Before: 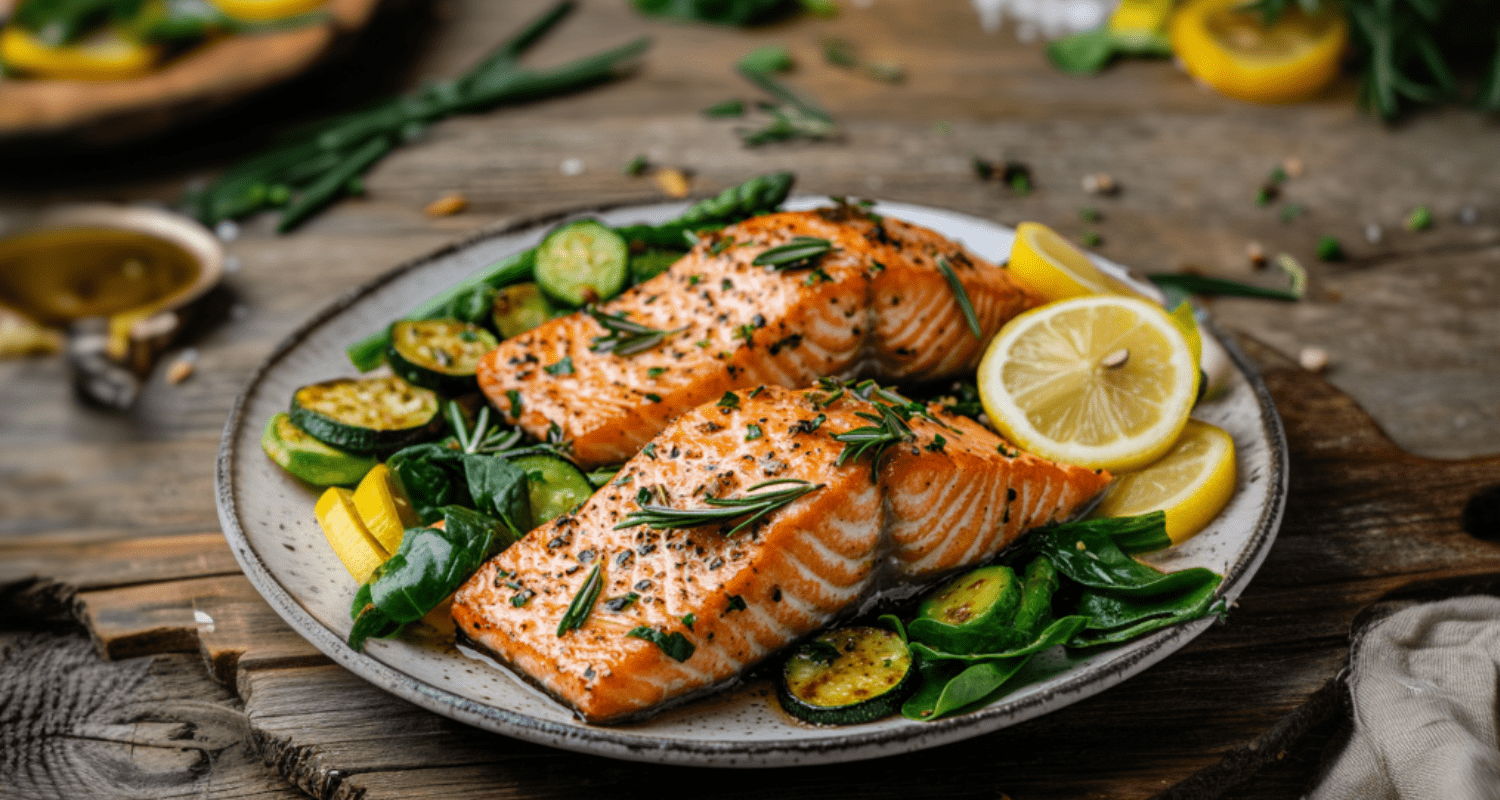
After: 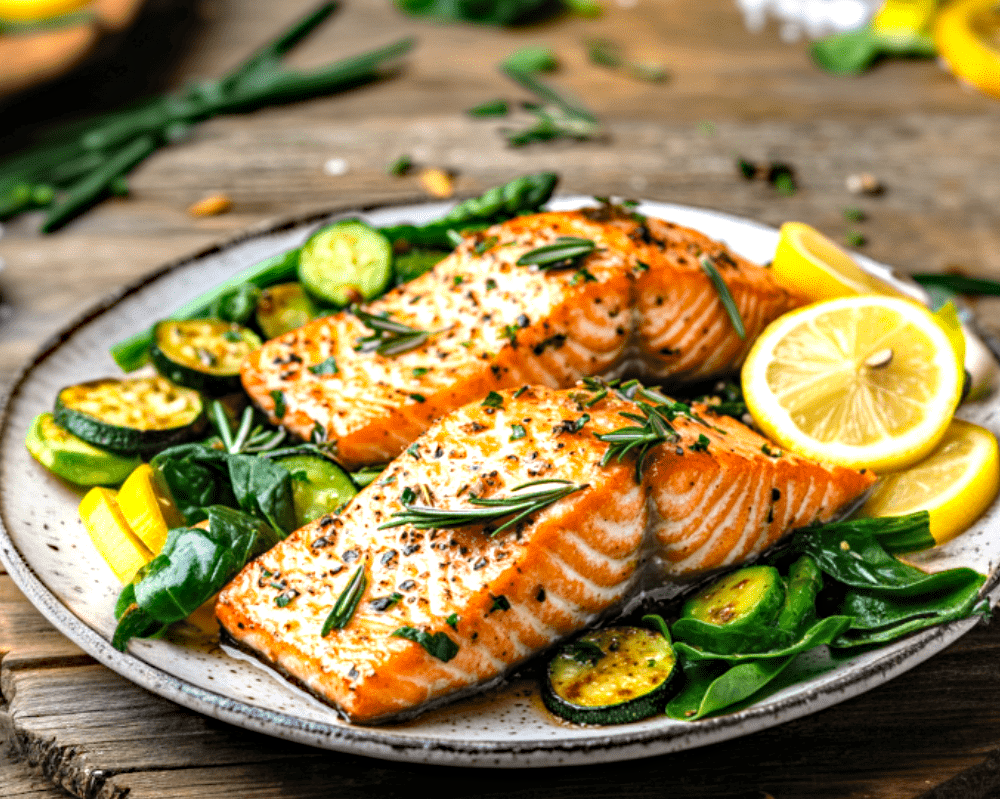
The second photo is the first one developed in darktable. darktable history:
crop and rotate: left 15.754%, right 17.579%
haze removal: strength 0.25, distance 0.25, compatibility mode true, adaptive false
exposure: exposure 1 EV, compensate highlight preservation false
